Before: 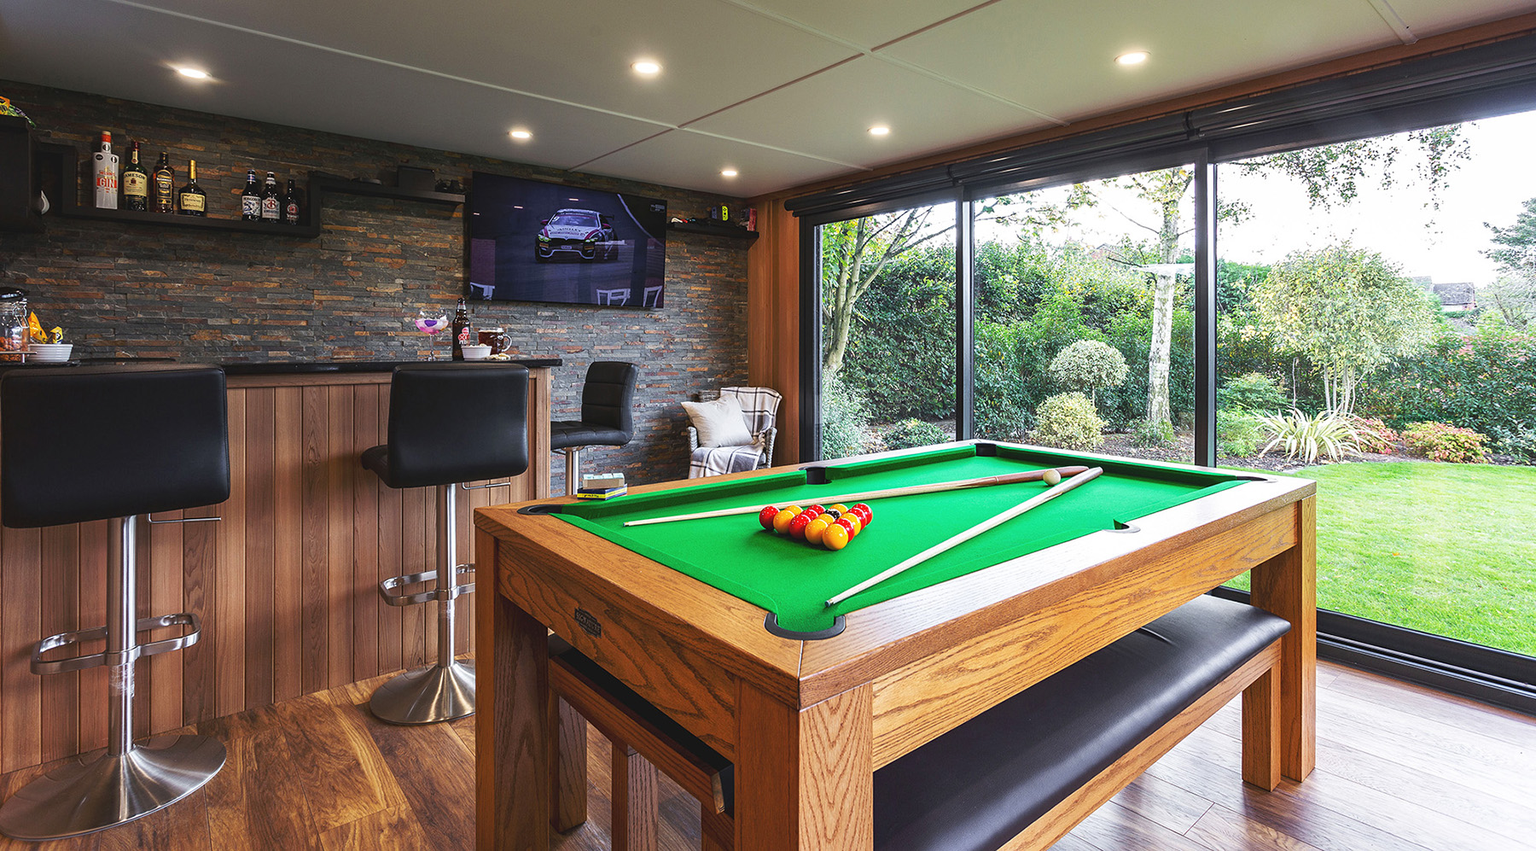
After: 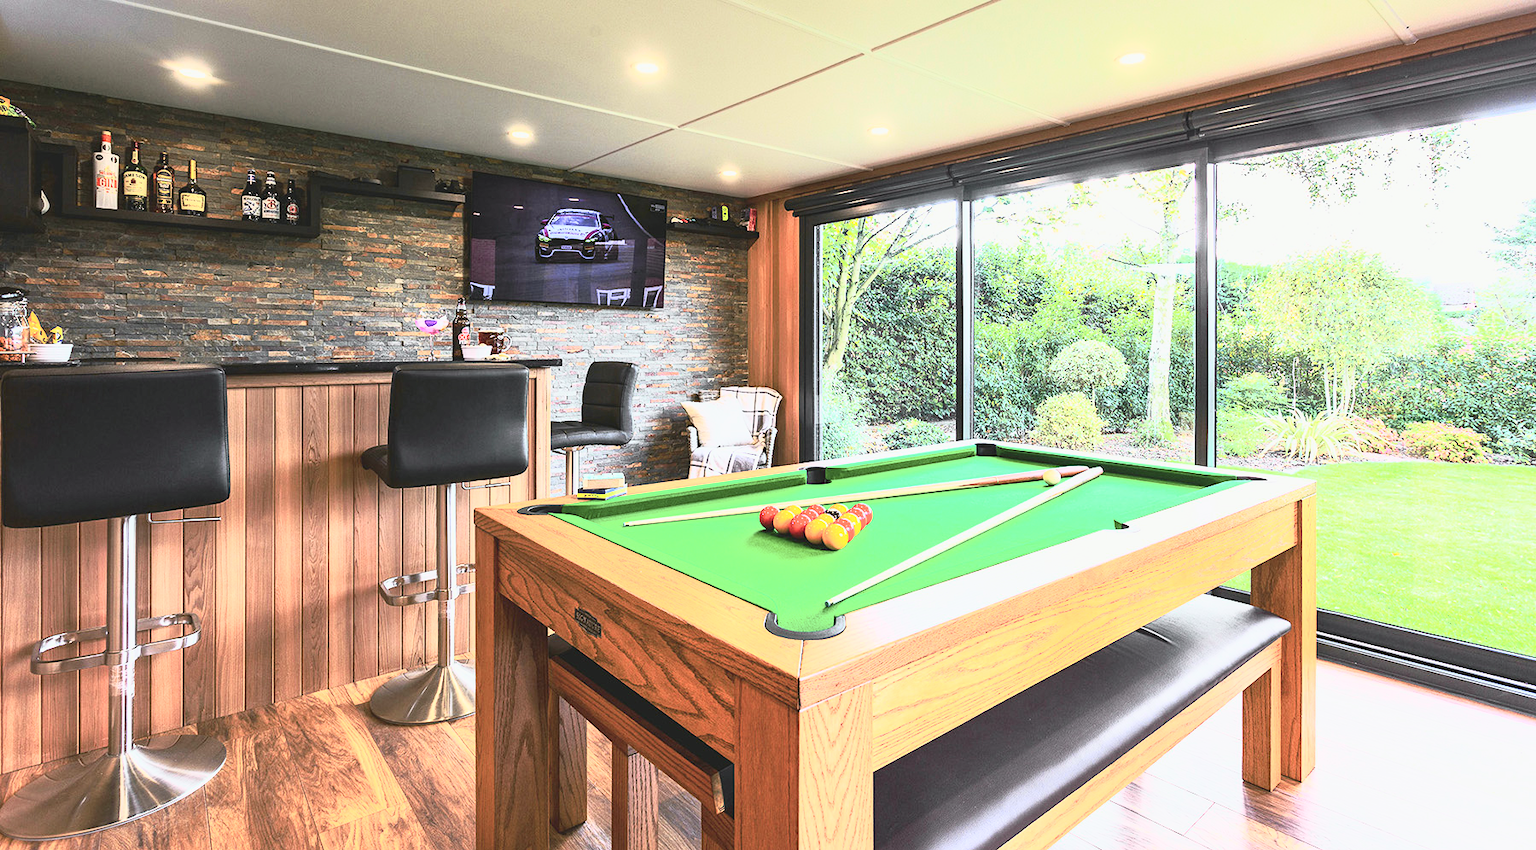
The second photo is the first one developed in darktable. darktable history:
contrast brightness saturation: contrast 0.376, brightness 0.528
tone curve: curves: ch0 [(0.003, 0.032) (0.037, 0.037) (0.149, 0.117) (0.297, 0.318) (0.41, 0.48) (0.541, 0.649) (0.722, 0.857) (0.875, 0.946) (1, 0.98)]; ch1 [(0, 0) (0.305, 0.325) (0.453, 0.437) (0.482, 0.474) (0.501, 0.498) (0.506, 0.503) (0.559, 0.576) (0.6, 0.635) (0.656, 0.707) (1, 1)]; ch2 [(0, 0) (0.323, 0.277) (0.408, 0.399) (0.45, 0.48) (0.499, 0.502) (0.515, 0.532) (0.573, 0.602) (0.653, 0.675) (0.75, 0.756) (1, 1)], color space Lab, independent channels, preserve colors none
